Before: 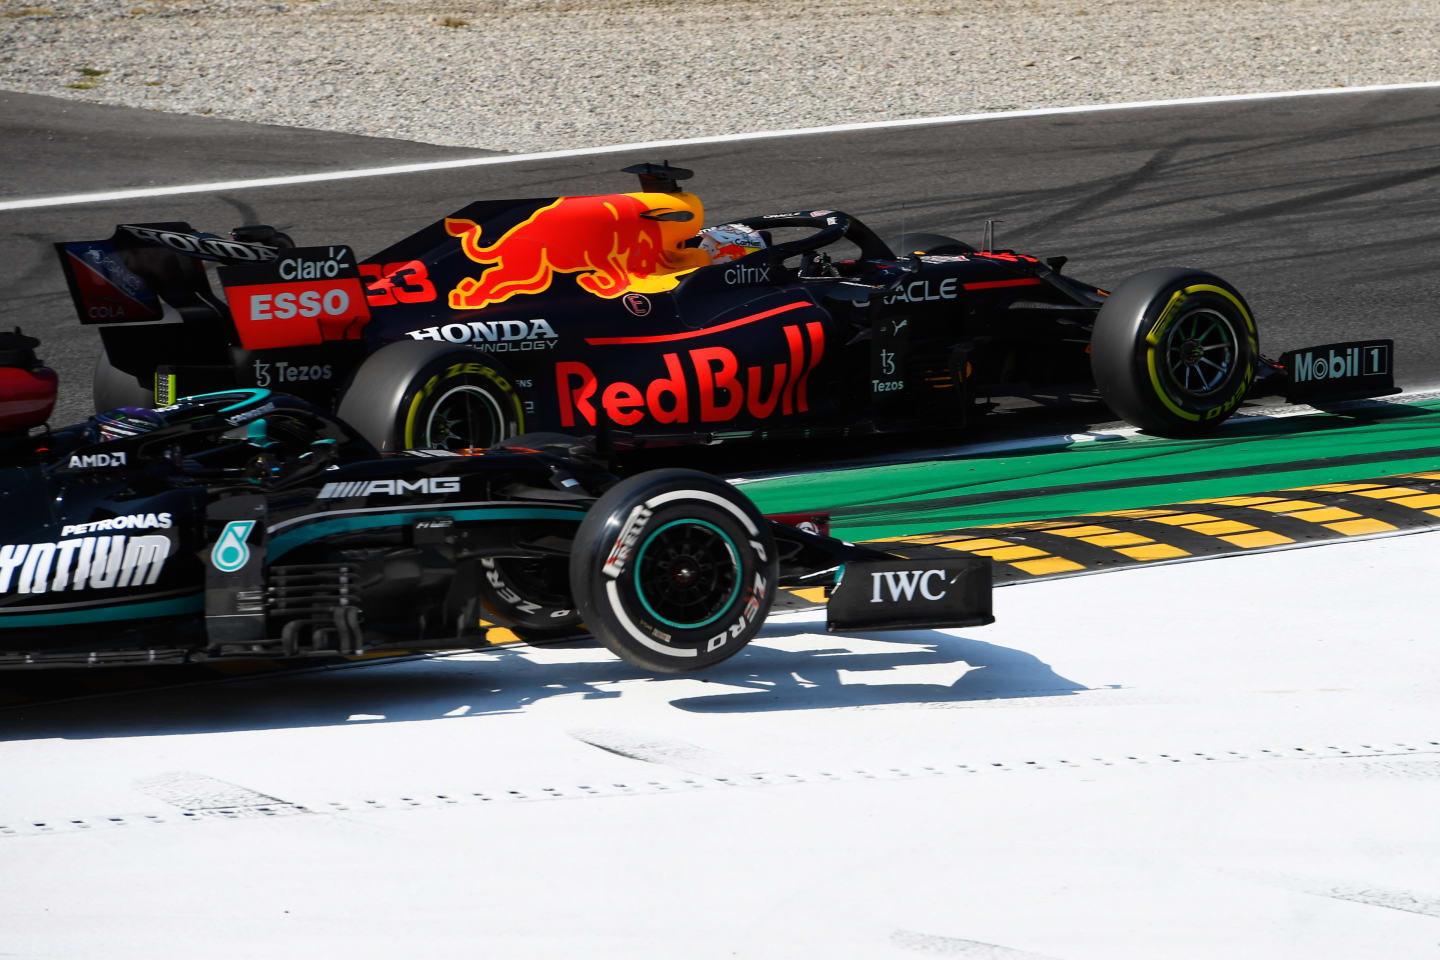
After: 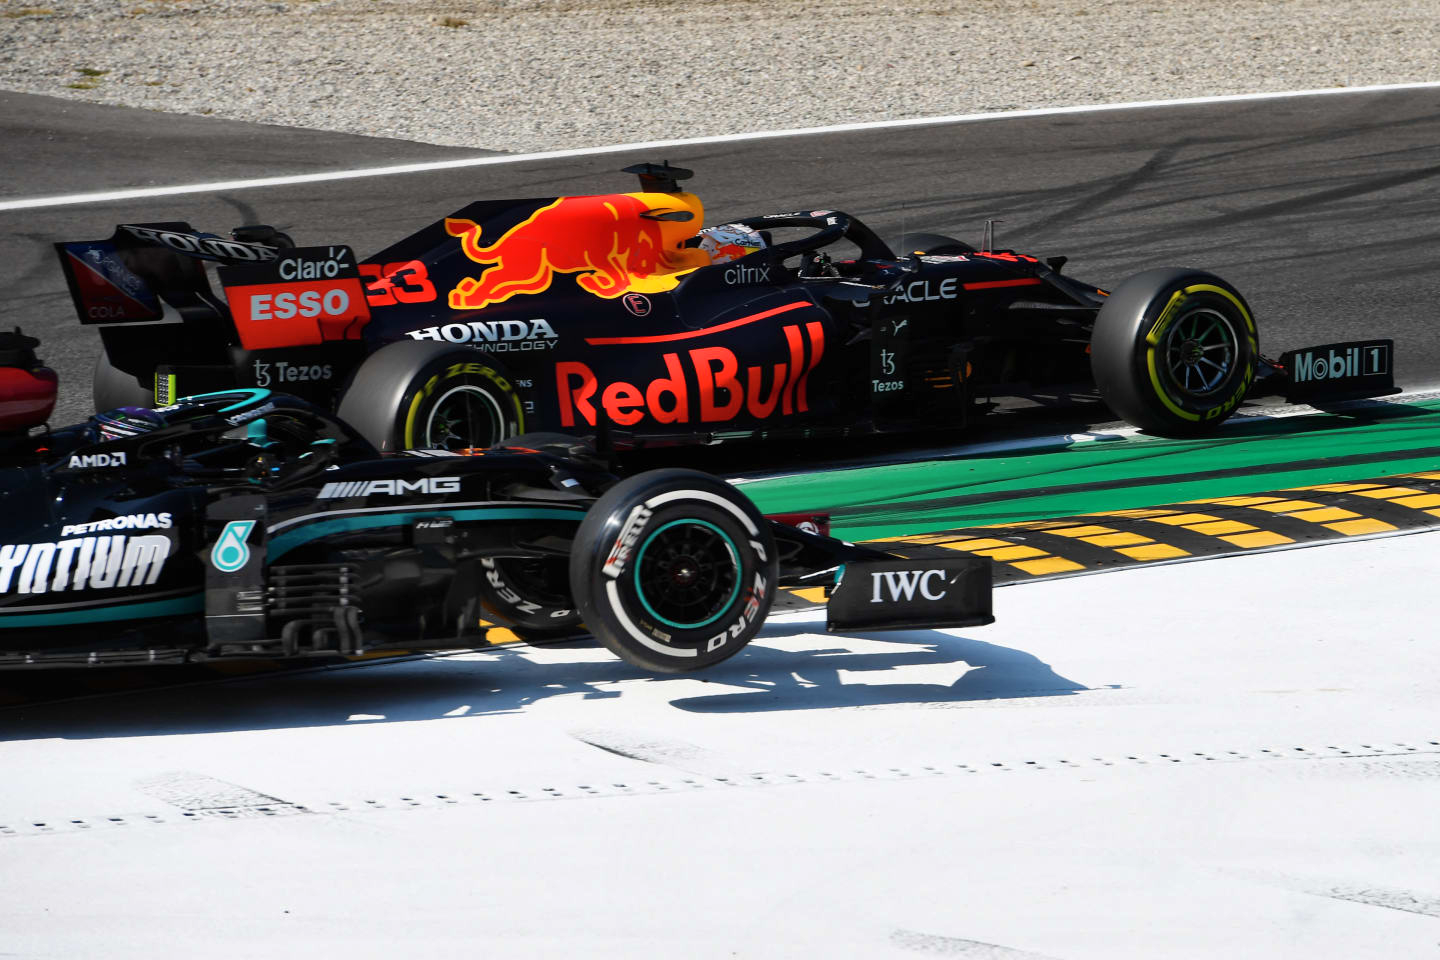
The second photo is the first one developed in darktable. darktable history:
shadows and highlights: shadows 33.95, highlights -35.16, soften with gaussian
